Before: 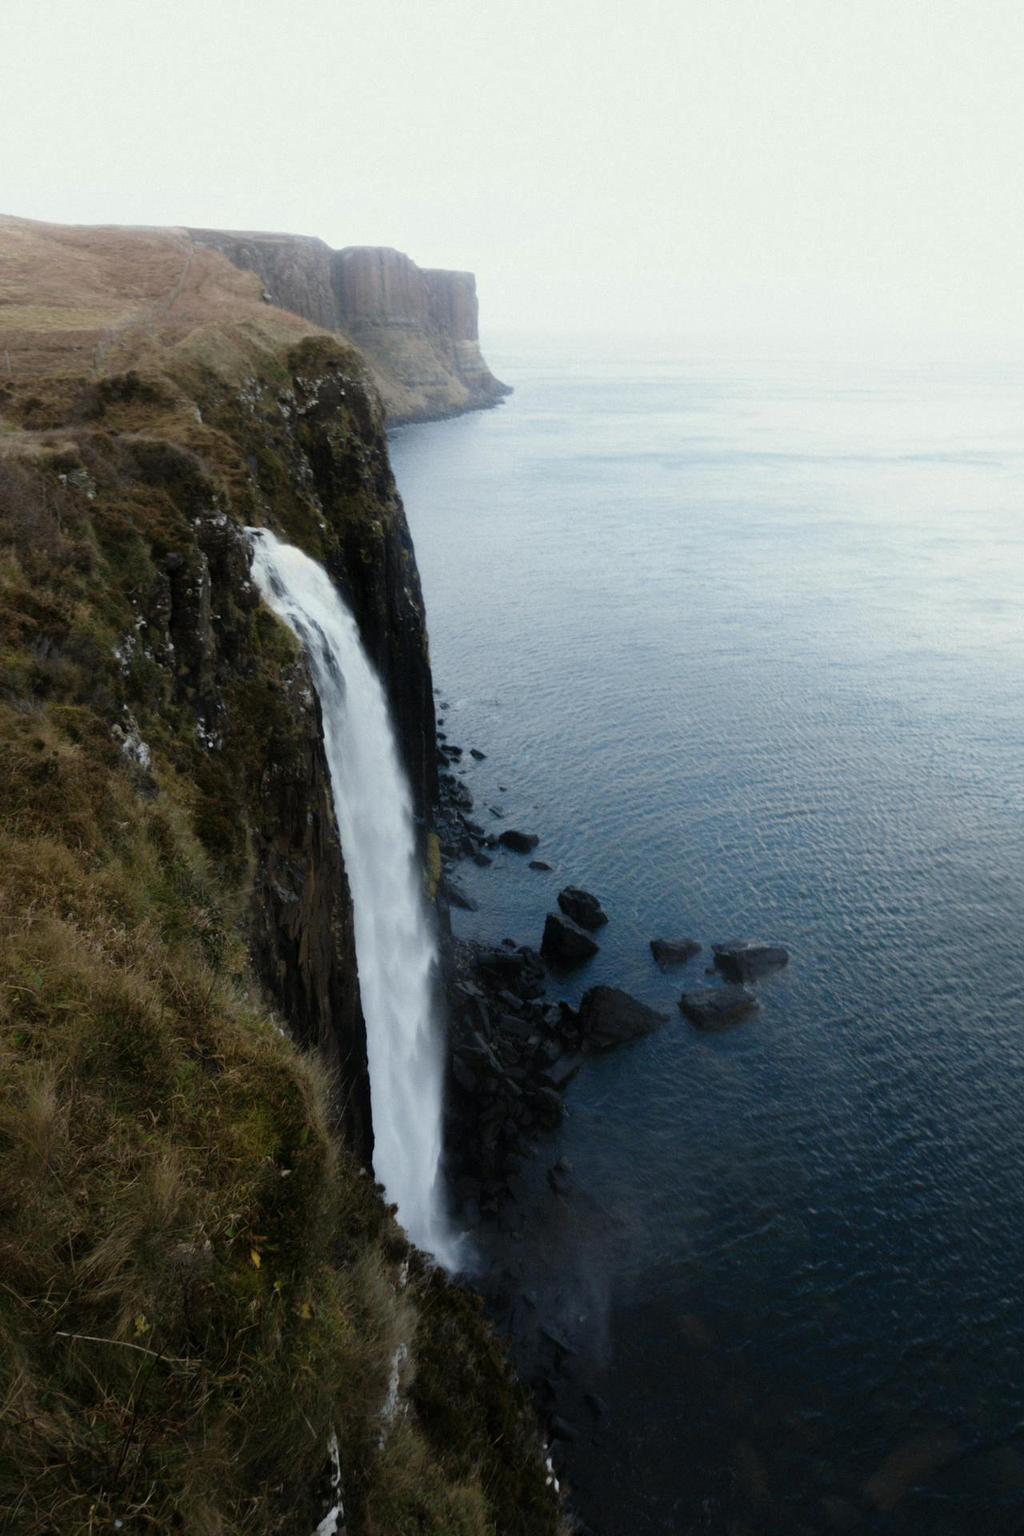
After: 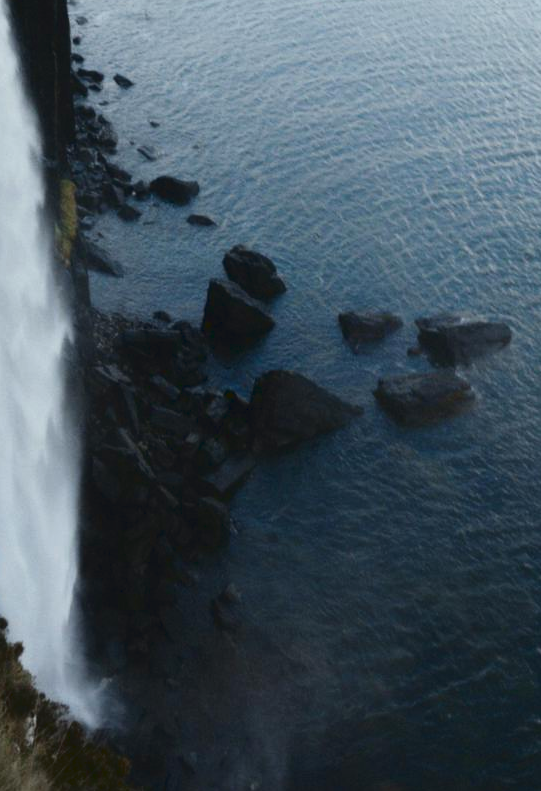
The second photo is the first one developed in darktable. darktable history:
tone equalizer: mask exposure compensation -0.502 EV
crop: left 37.031%, top 44.898%, right 20.668%, bottom 13.866%
tone curve: curves: ch0 [(0, 0.049) (0.175, 0.178) (0.466, 0.498) (0.715, 0.767) (0.819, 0.851) (1, 0.961)]; ch1 [(0, 0) (0.437, 0.398) (0.476, 0.466) (0.505, 0.505) (0.534, 0.544) (0.595, 0.608) (0.641, 0.643) (1, 1)]; ch2 [(0, 0) (0.359, 0.379) (0.437, 0.44) (0.489, 0.495) (0.518, 0.537) (0.579, 0.579) (1, 1)]
